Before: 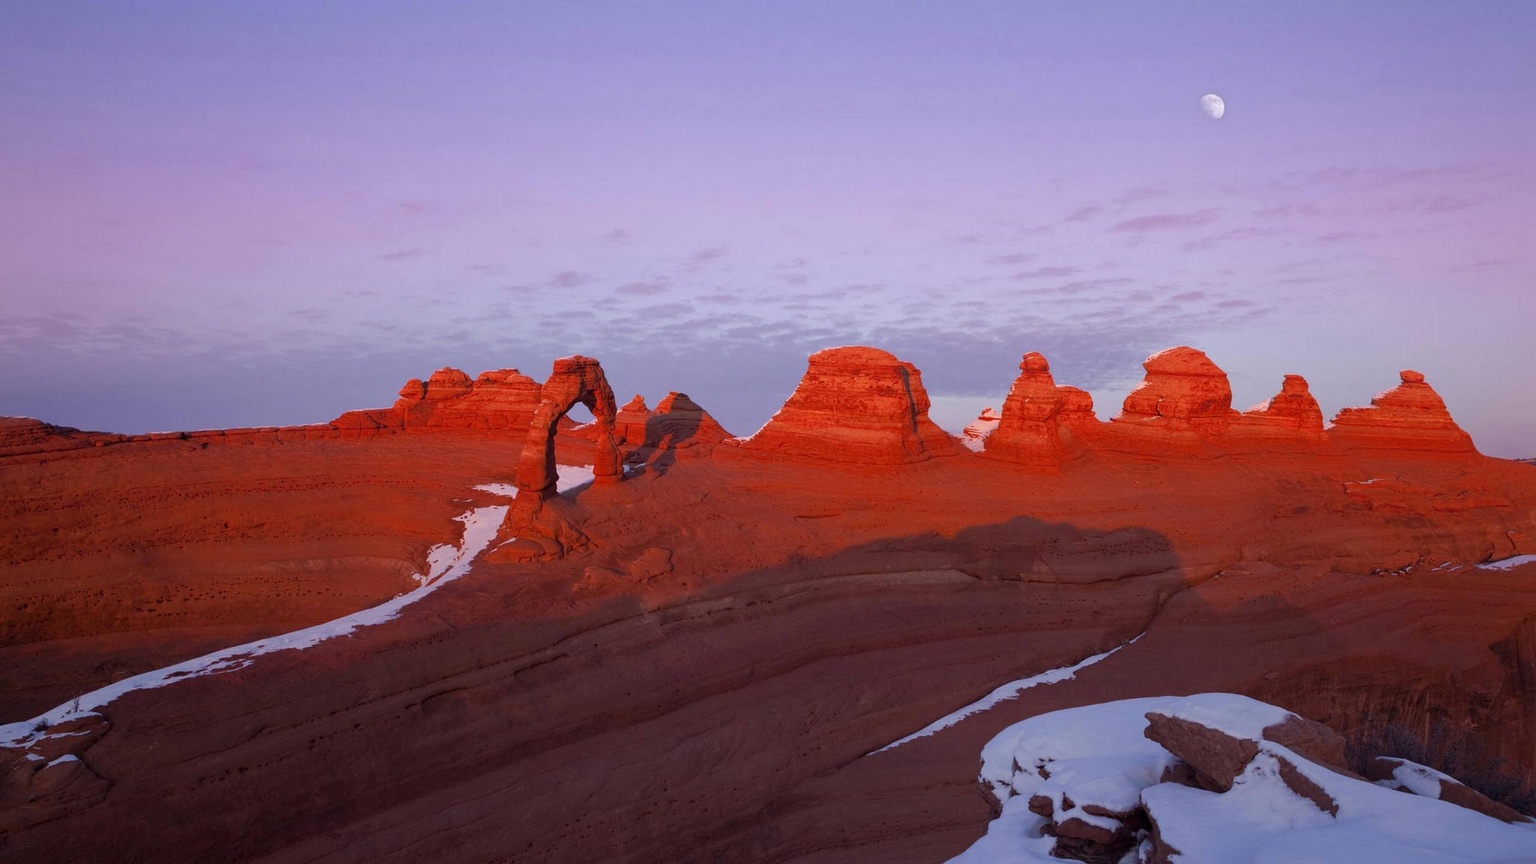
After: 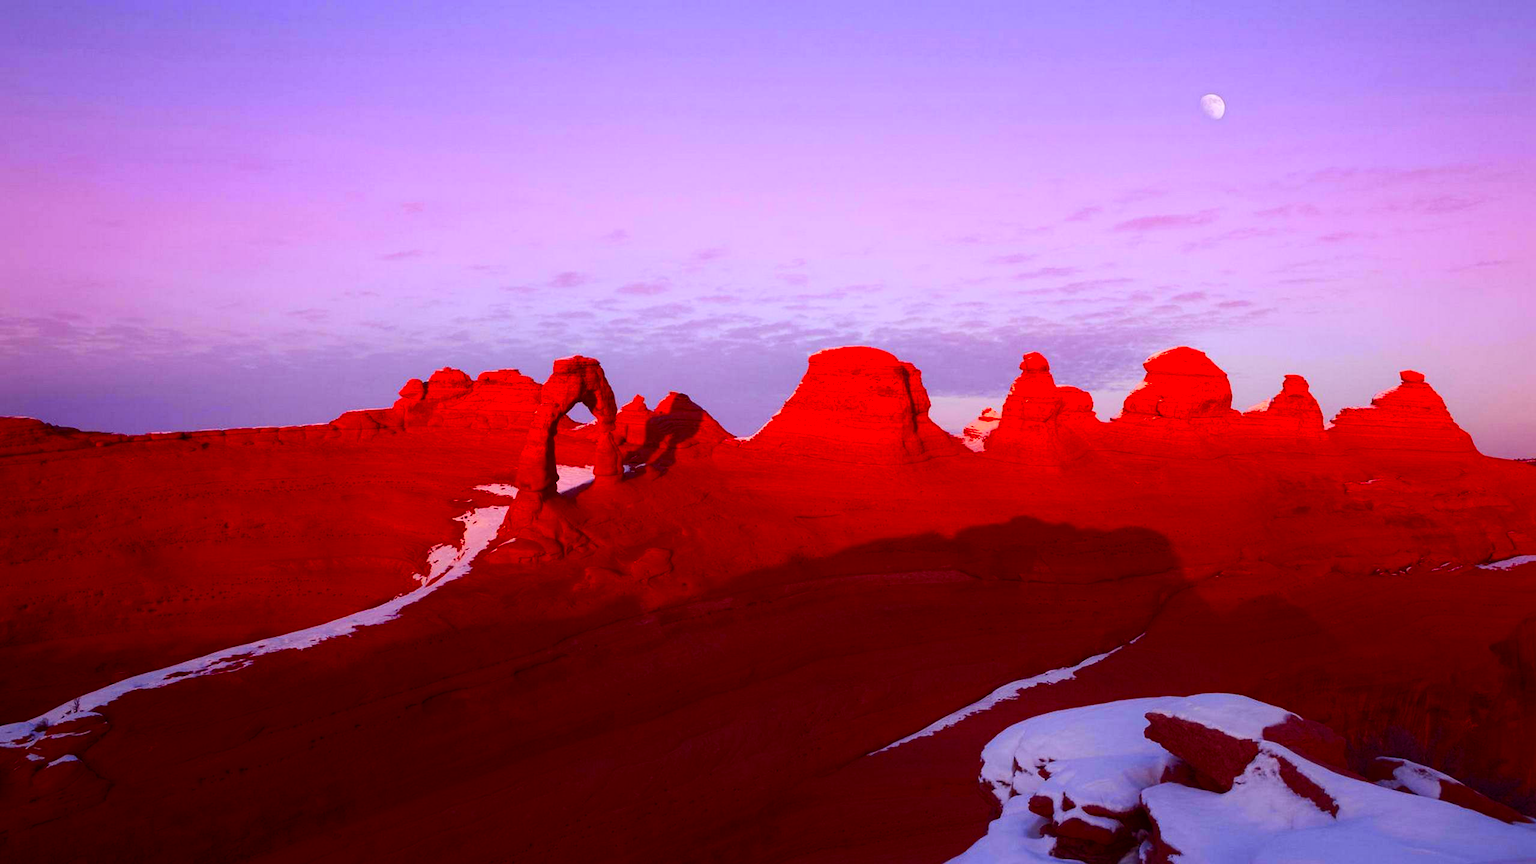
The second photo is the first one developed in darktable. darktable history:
contrast brightness saturation: contrast 0.26, brightness 0.02, saturation 0.87
rgb levels: mode RGB, independent channels, levels [[0, 0.5, 1], [0, 0.521, 1], [0, 0.536, 1]]
contrast equalizer: y [[0.5, 0.488, 0.462, 0.461, 0.491, 0.5], [0.5 ×6], [0.5 ×6], [0 ×6], [0 ×6]]
